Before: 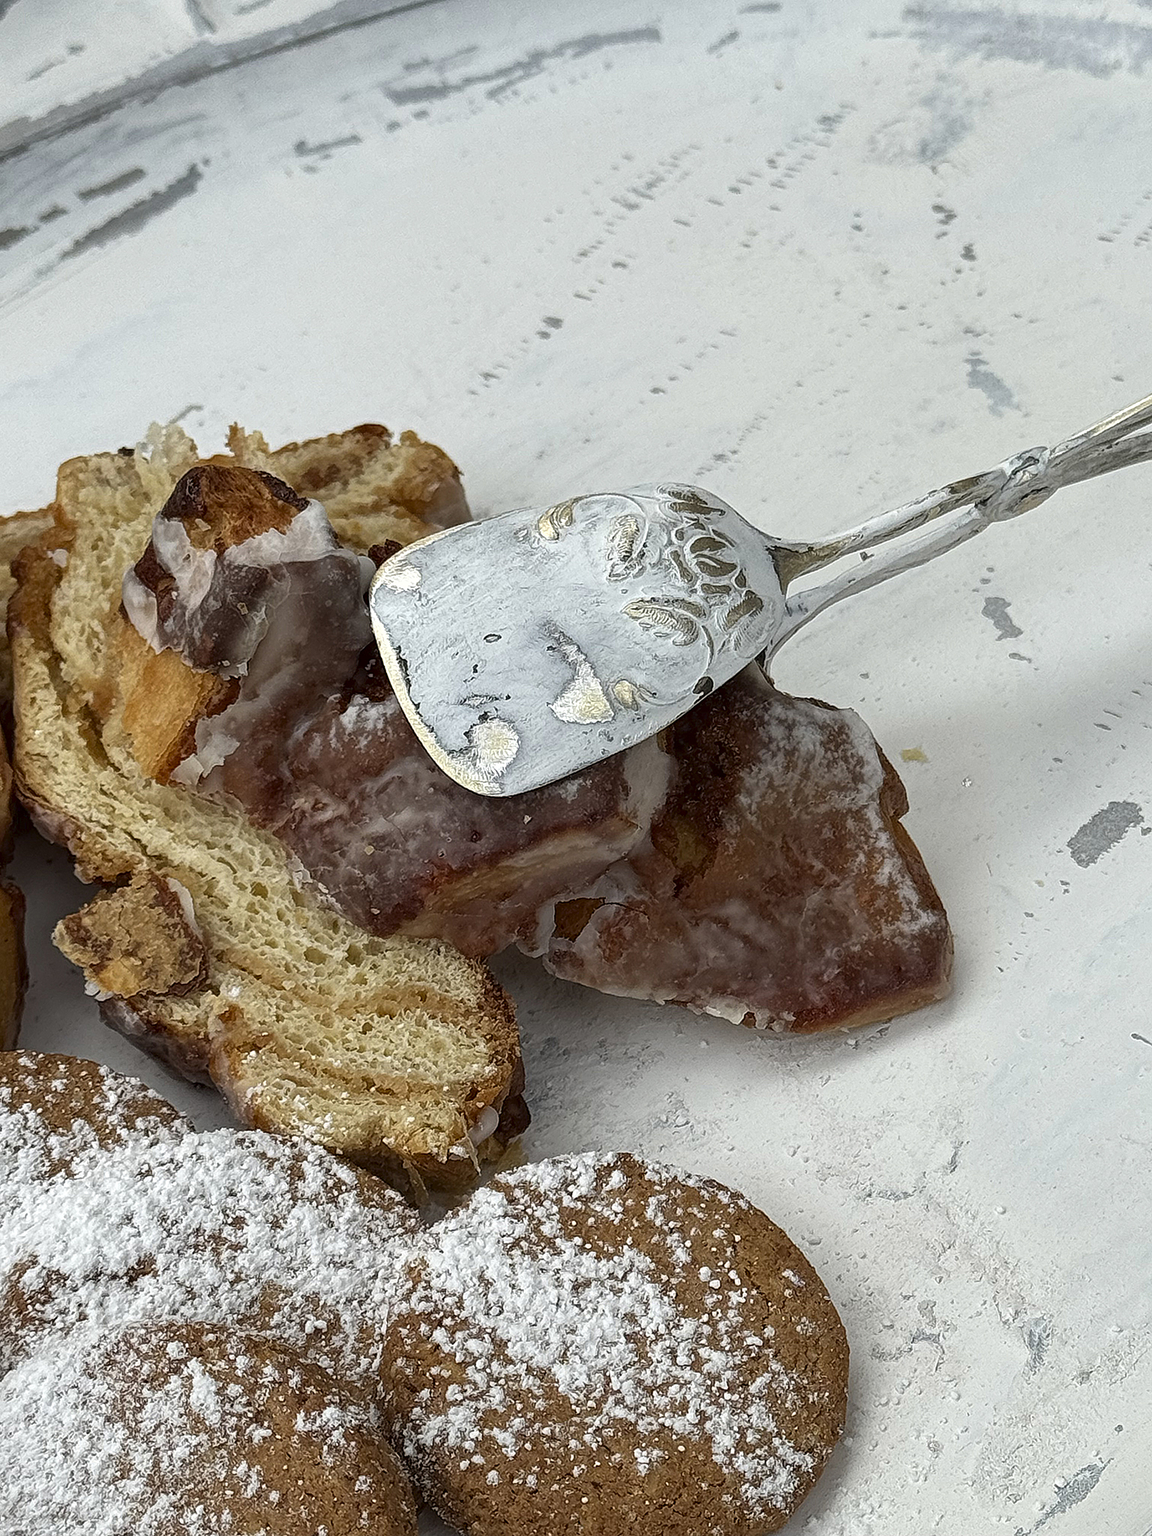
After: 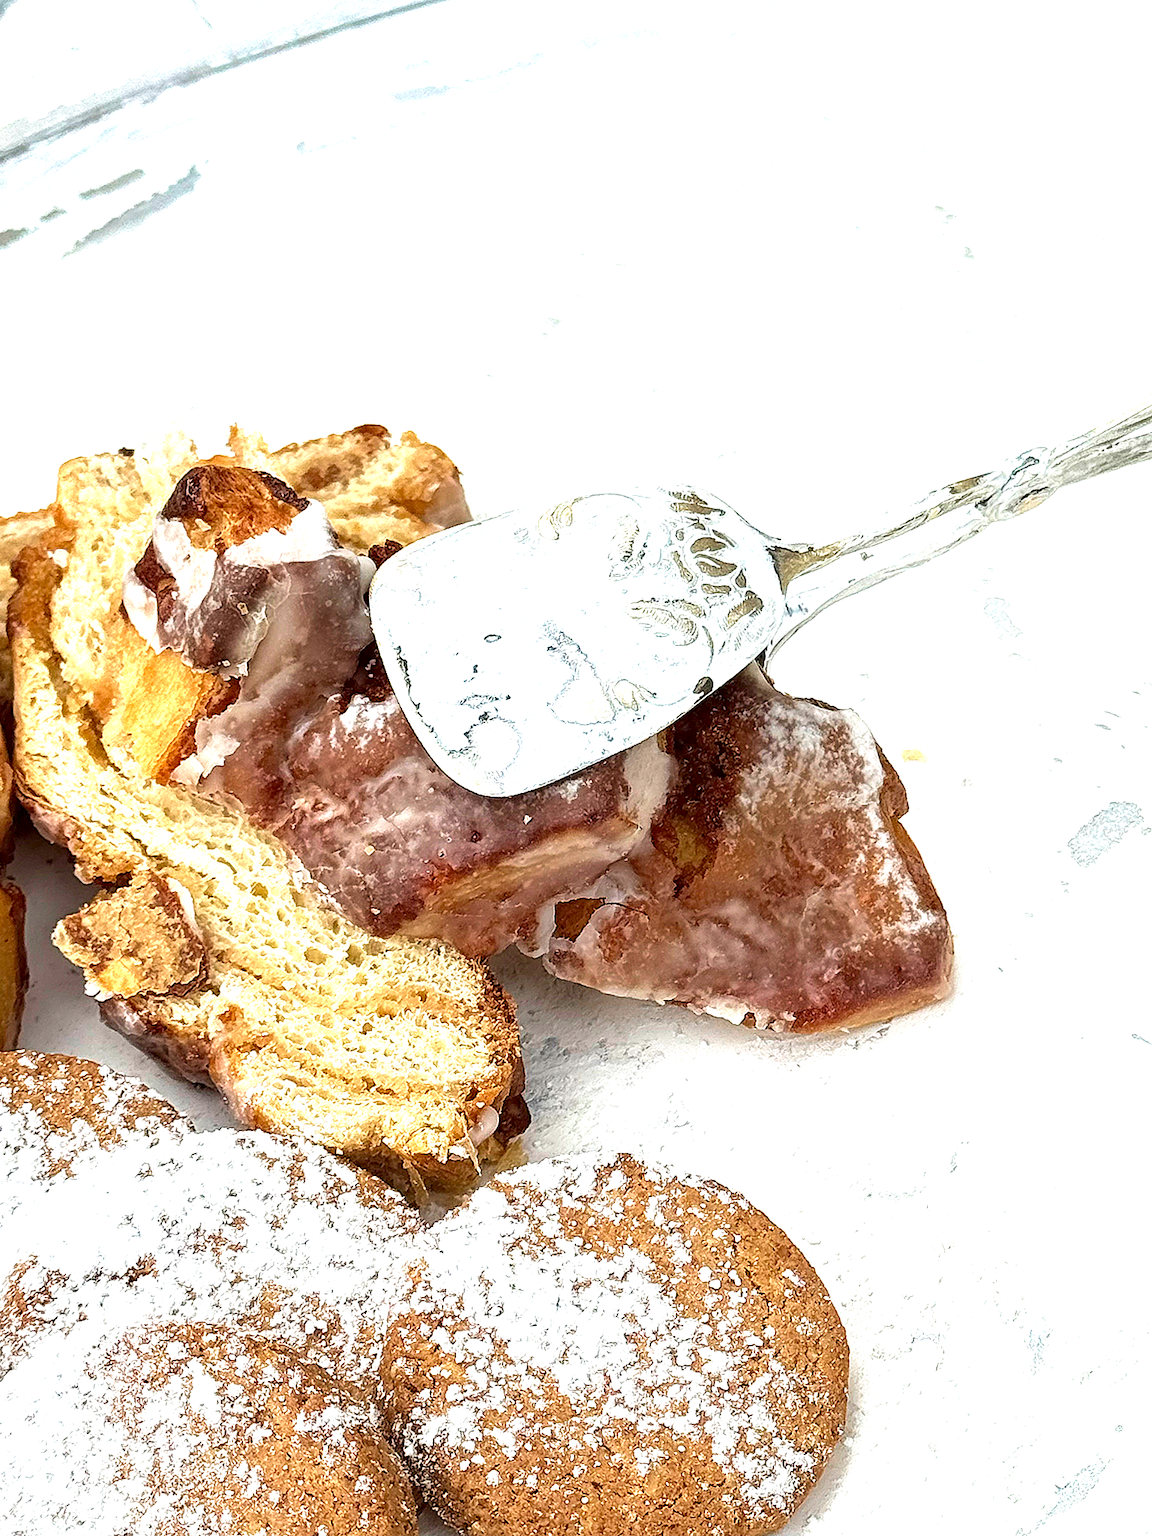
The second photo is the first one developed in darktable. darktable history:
velvia: on, module defaults
exposure: black level correction 0.001, exposure 1.822 EV, compensate exposure bias true, compensate highlight preservation false
